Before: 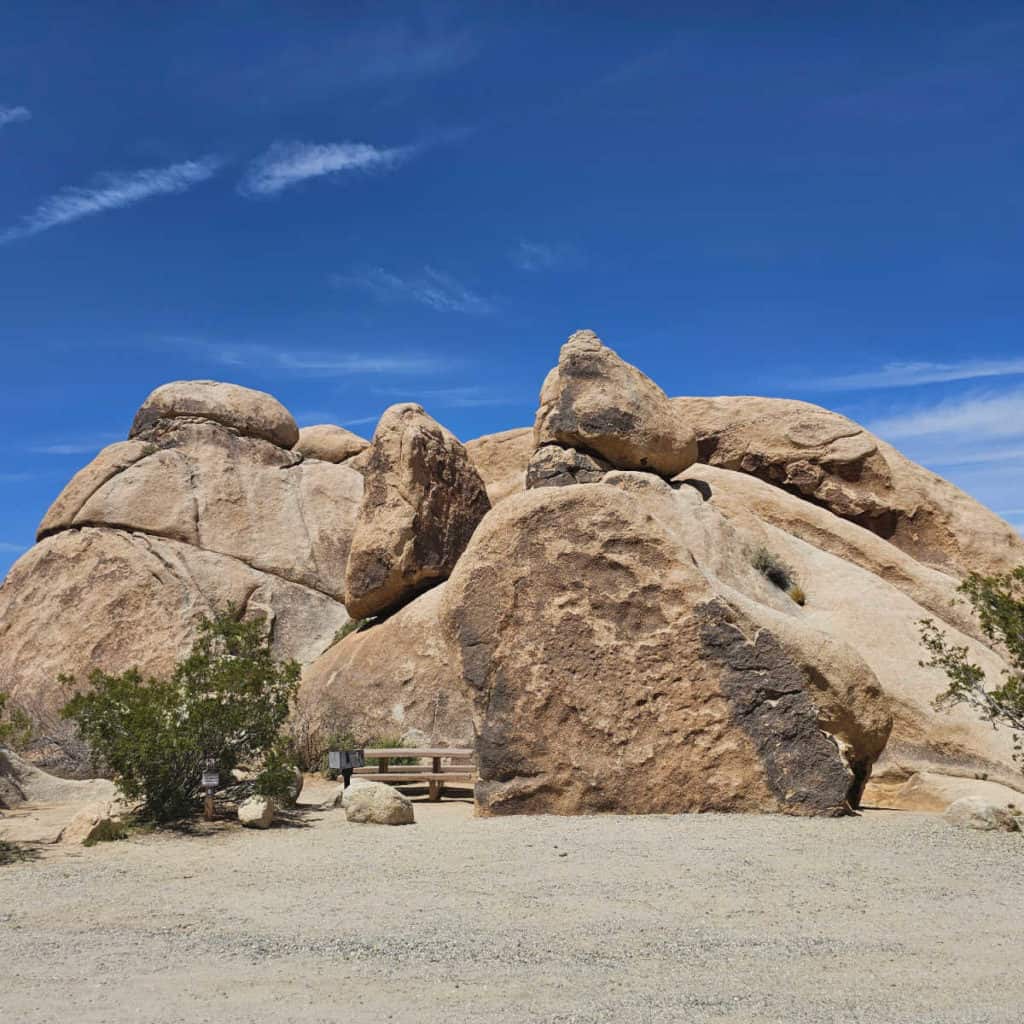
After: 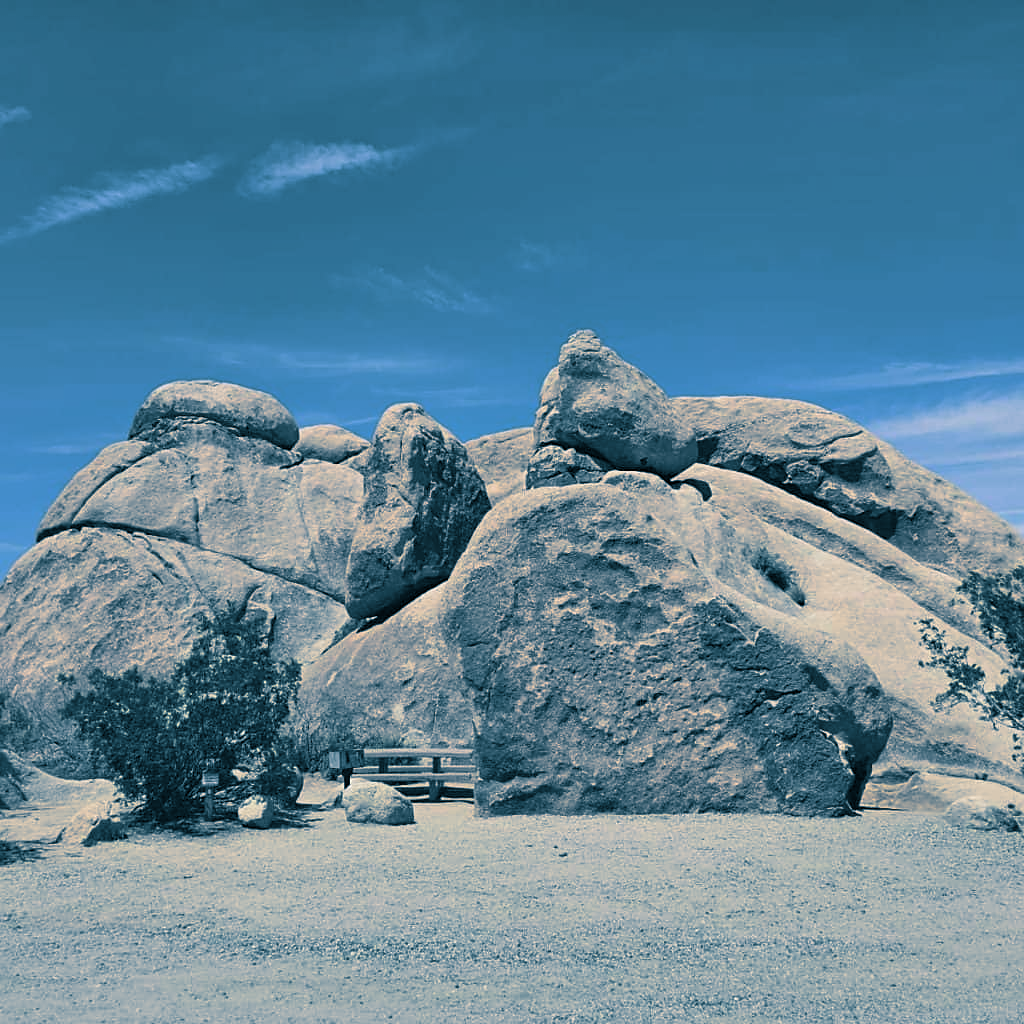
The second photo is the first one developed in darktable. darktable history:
split-toning: shadows › hue 212.4°, balance -70
sharpen: radius 1.458, amount 0.398, threshold 1.271
shadows and highlights: shadows 12, white point adjustment 1.2, soften with gaussian
